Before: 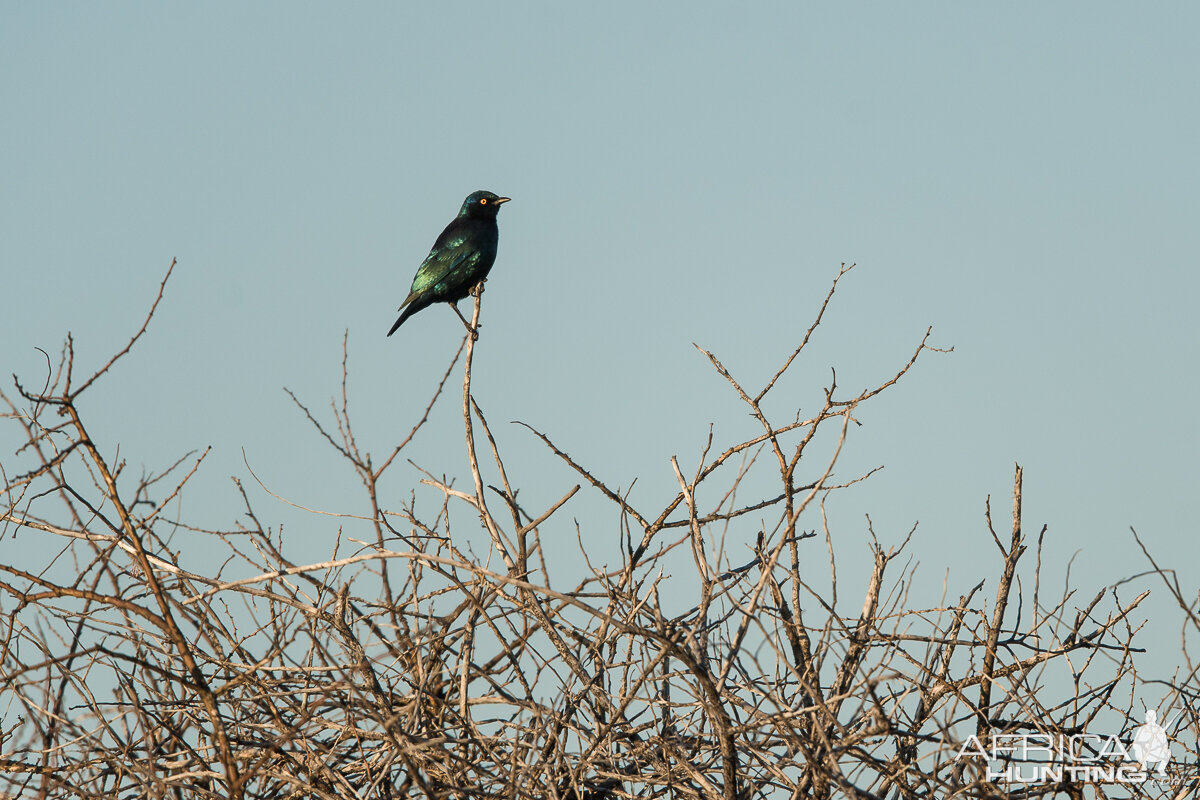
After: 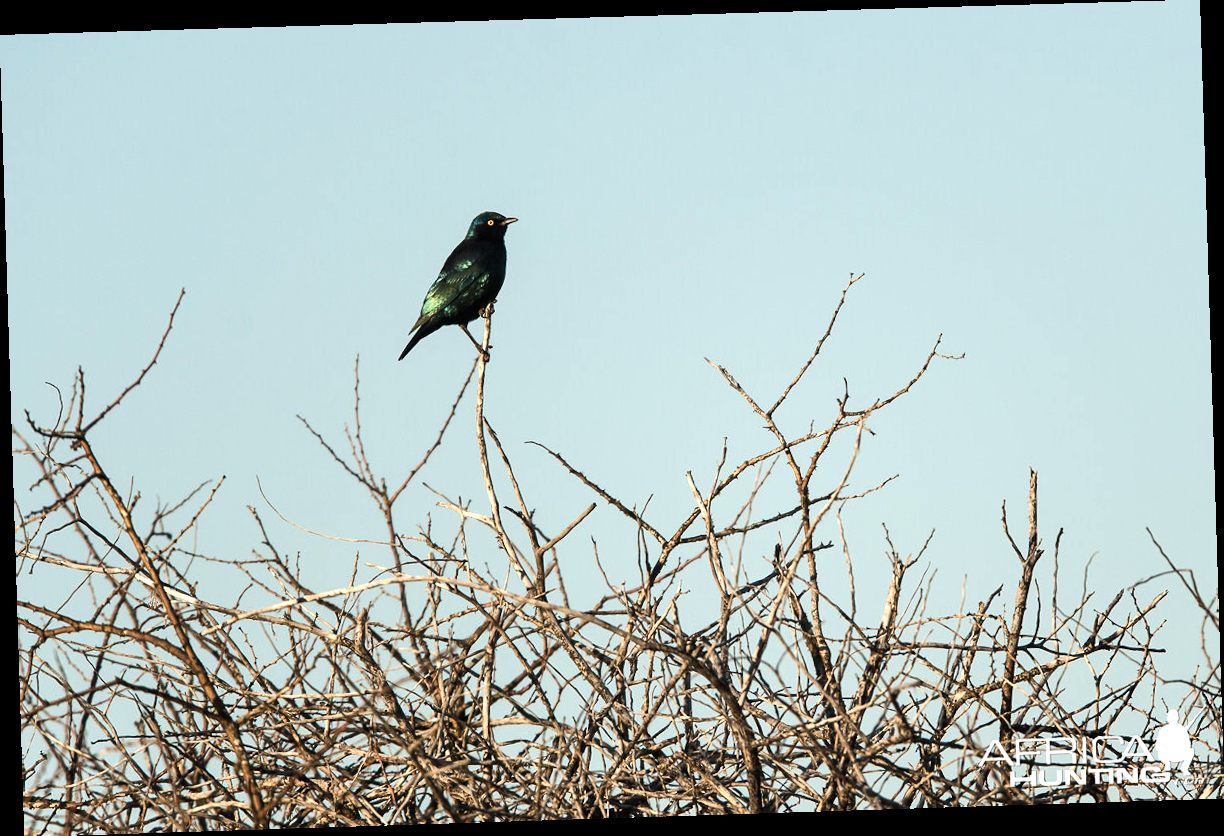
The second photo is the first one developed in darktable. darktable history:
tone equalizer: -8 EV -0.75 EV, -7 EV -0.7 EV, -6 EV -0.6 EV, -5 EV -0.4 EV, -3 EV 0.4 EV, -2 EV 0.6 EV, -1 EV 0.7 EV, +0 EV 0.75 EV, edges refinement/feathering 500, mask exposure compensation -1.57 EV, preserve details no
rotate and perspective: rotation -1.77°, lens shift (horizontal) 0.004, automatic cropping off
